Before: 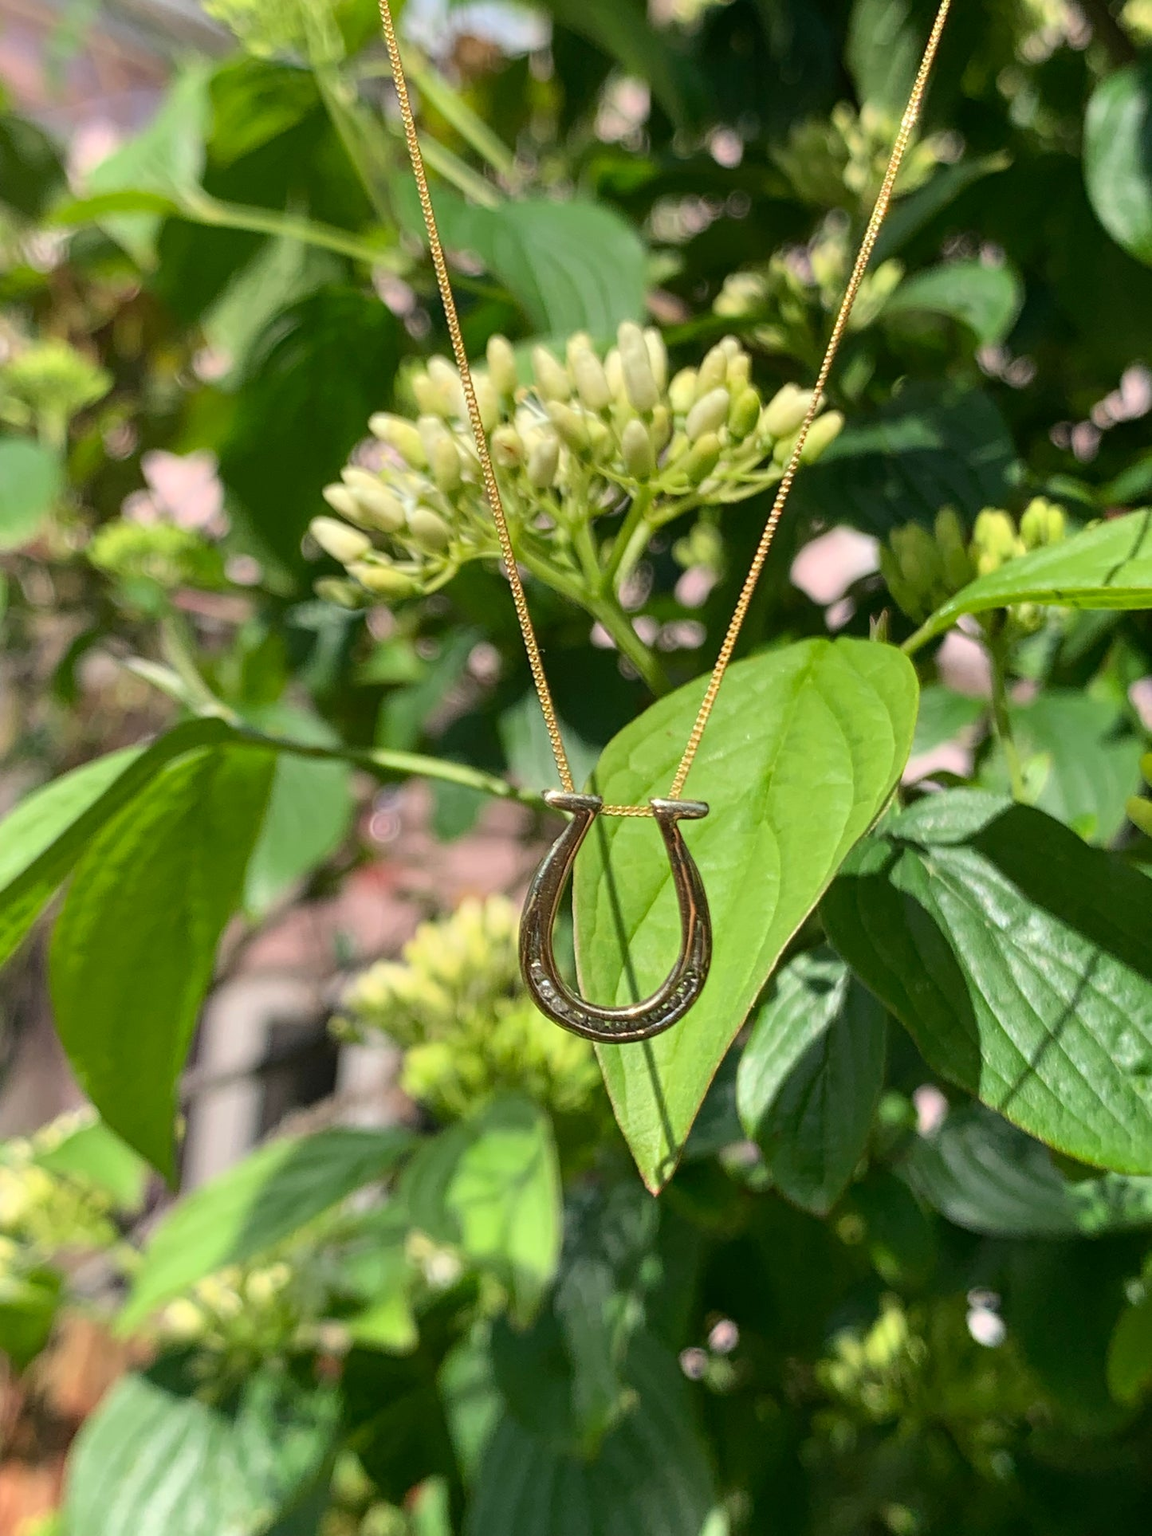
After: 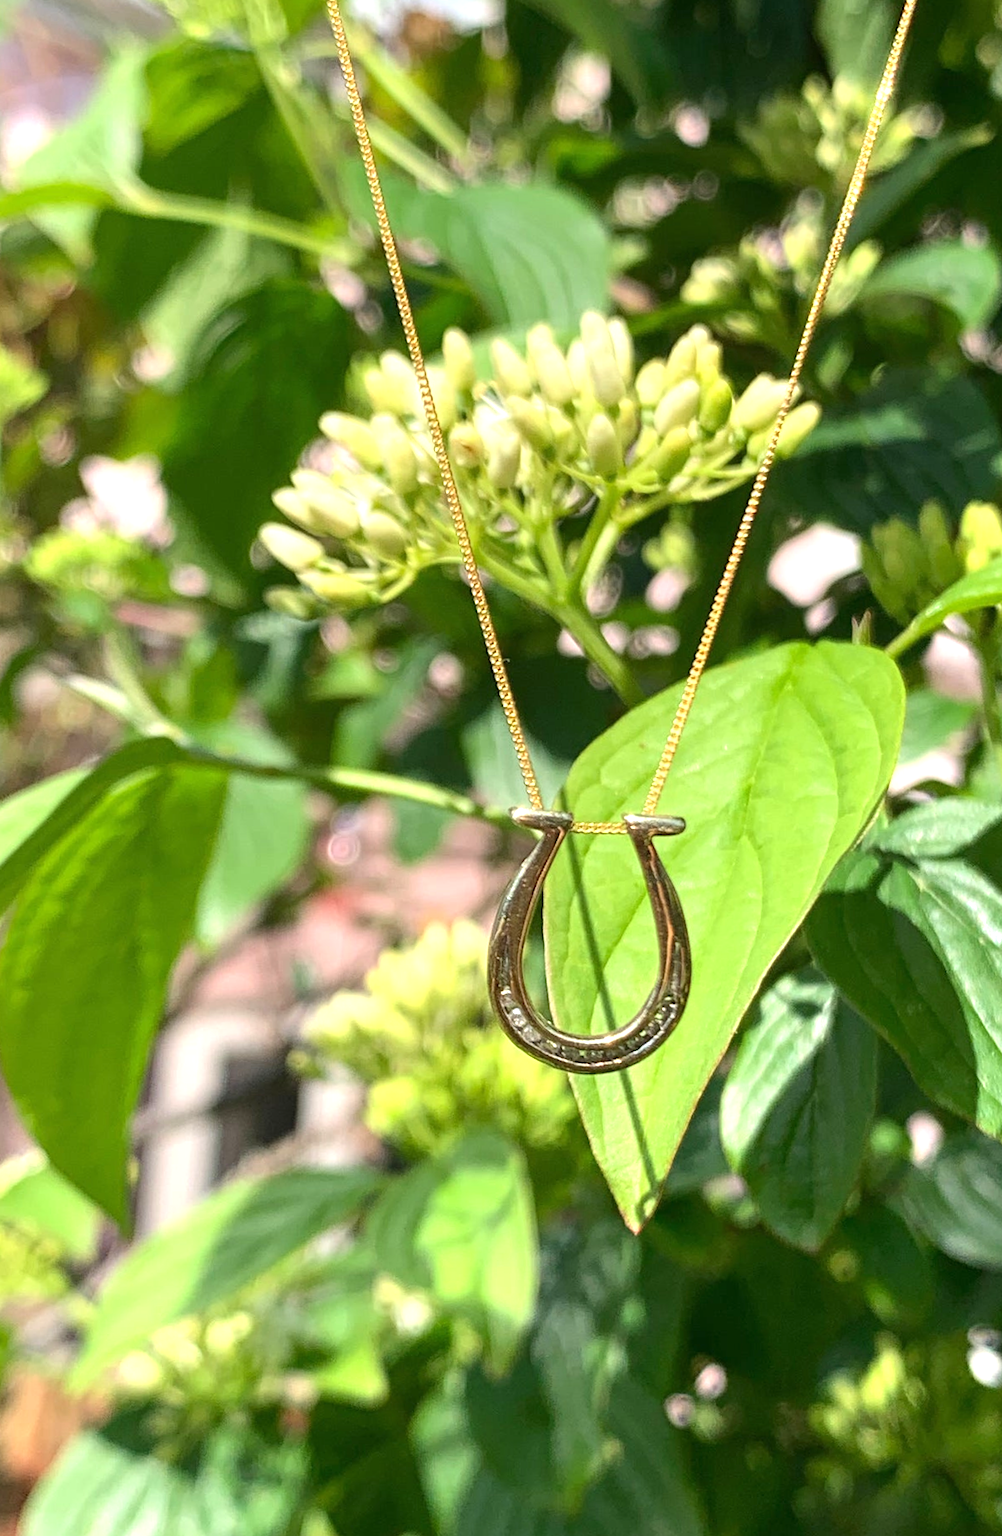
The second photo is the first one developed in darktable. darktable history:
crop and rotate: angle 1°, left 4.281%, top 0.642%, right 11.383%, bottom 2.486%
exposure: black level correction 0, exposure 0.7 EV, compensate exposure bias true, compensate highlight preservation false
